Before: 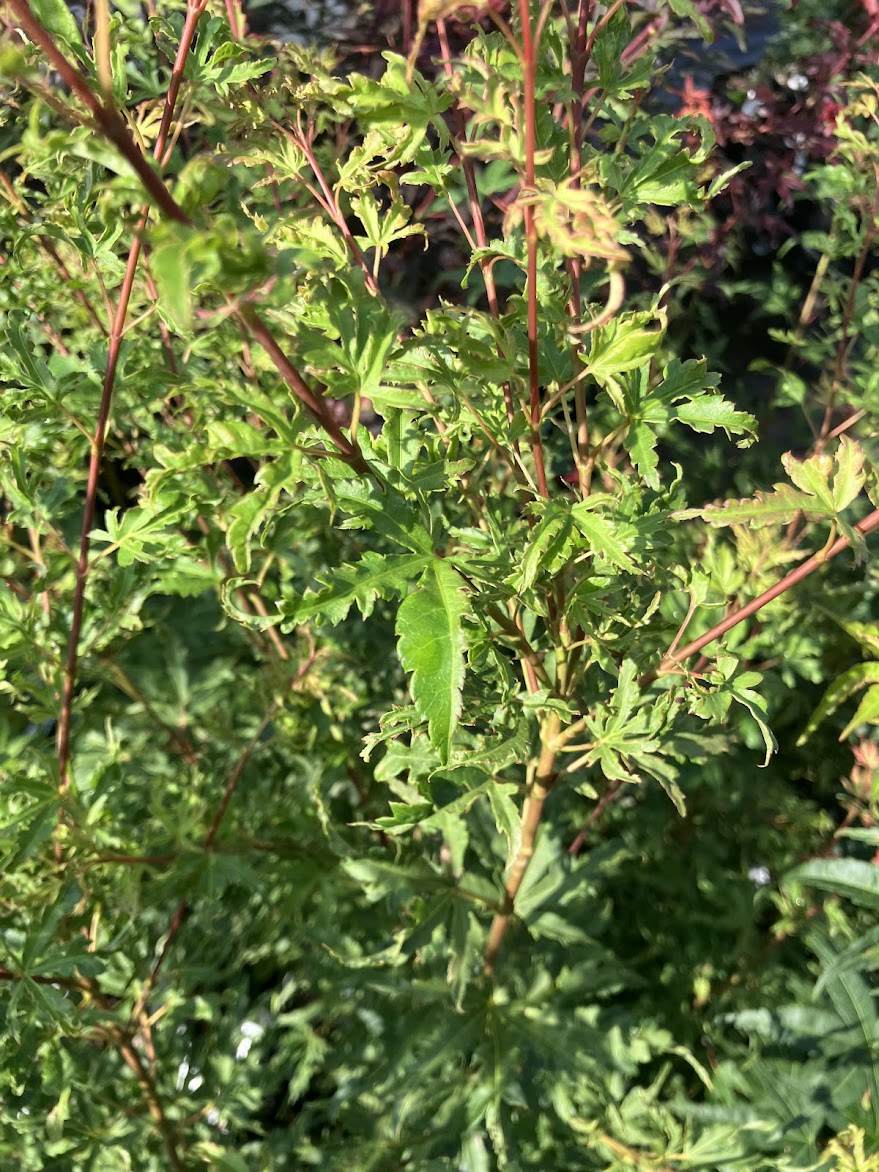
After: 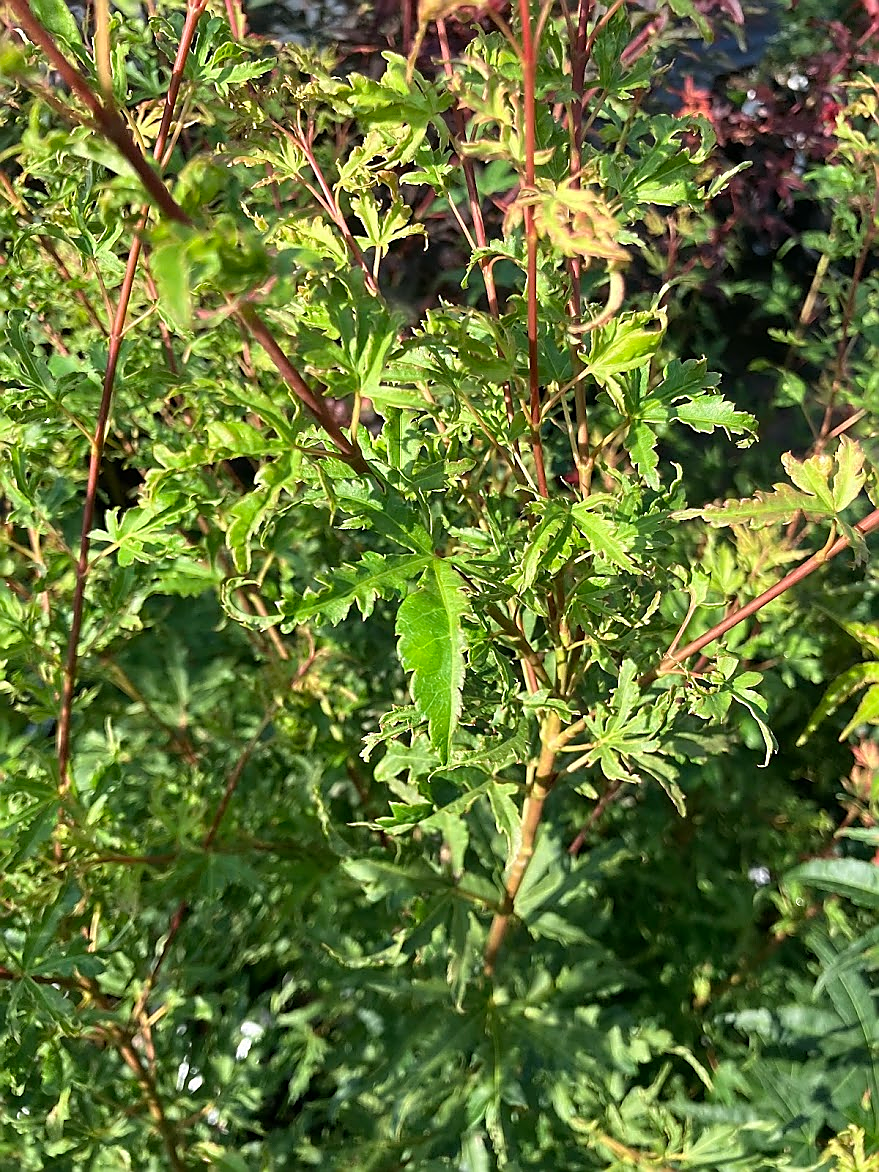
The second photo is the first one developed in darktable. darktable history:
sharpen: radius 1.408, amount 1.26, threshold 0.823
